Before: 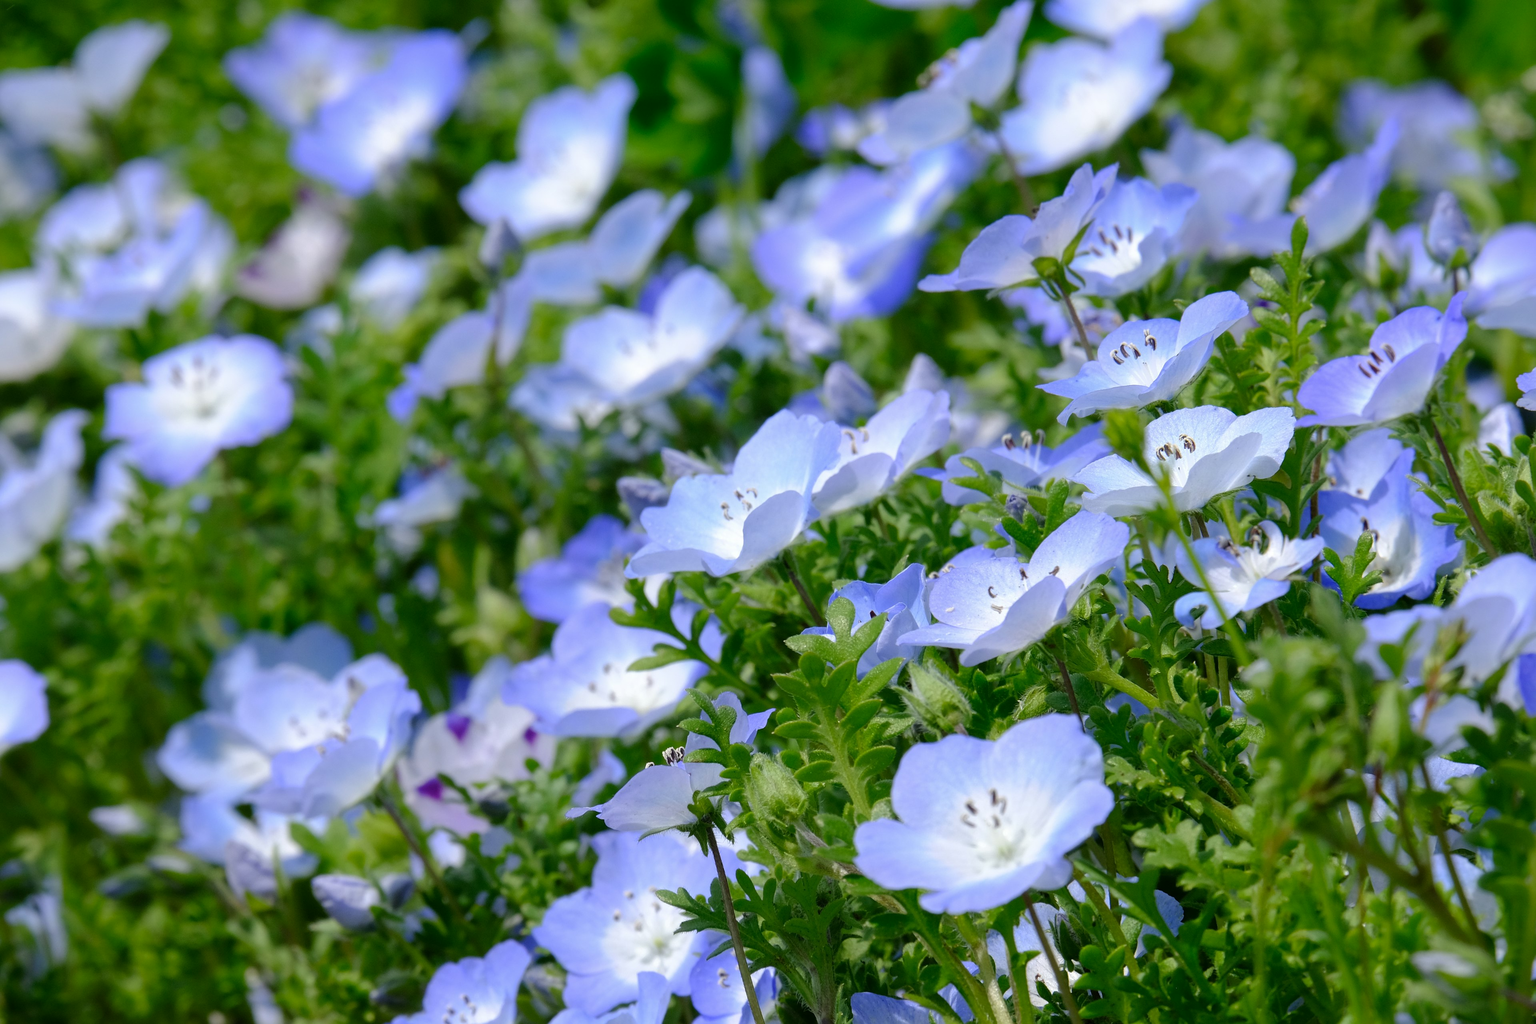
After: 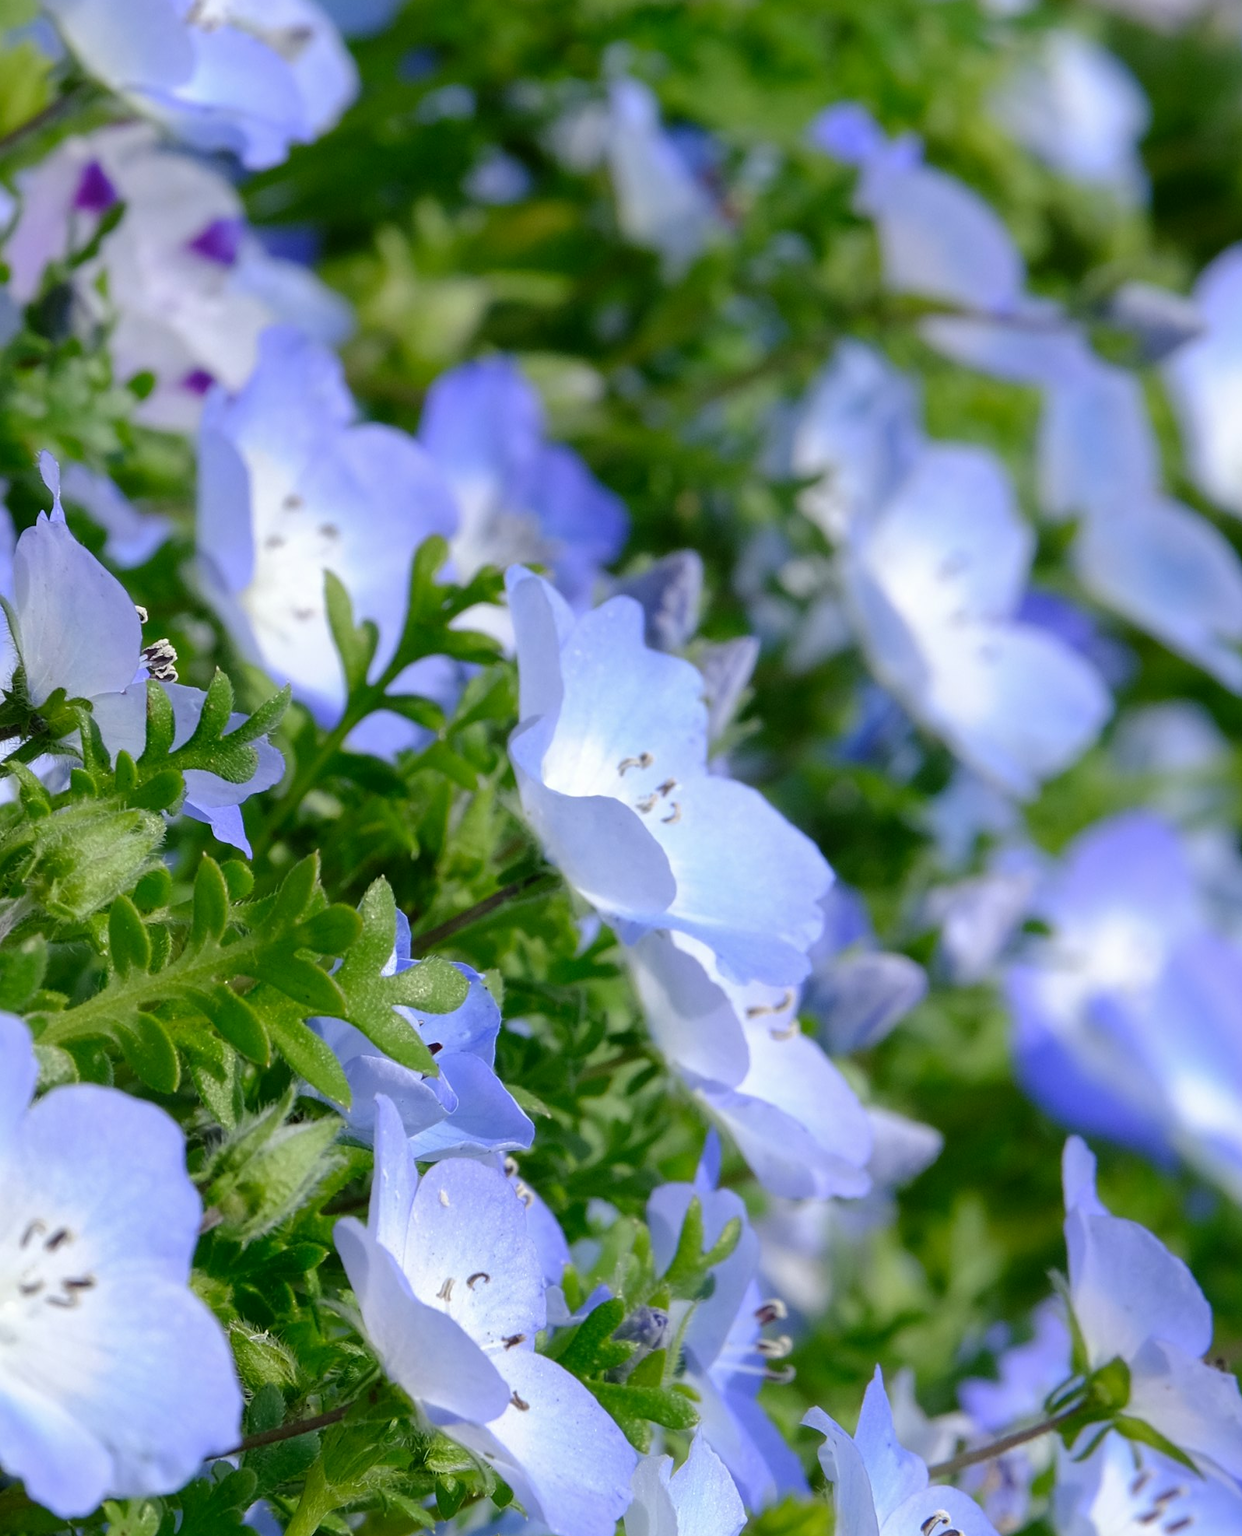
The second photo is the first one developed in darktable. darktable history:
orientation: orientation rotate -90°
crop and rotate: left 18.171%, top 21.749%, right 19.428%, bottom 26.83%
